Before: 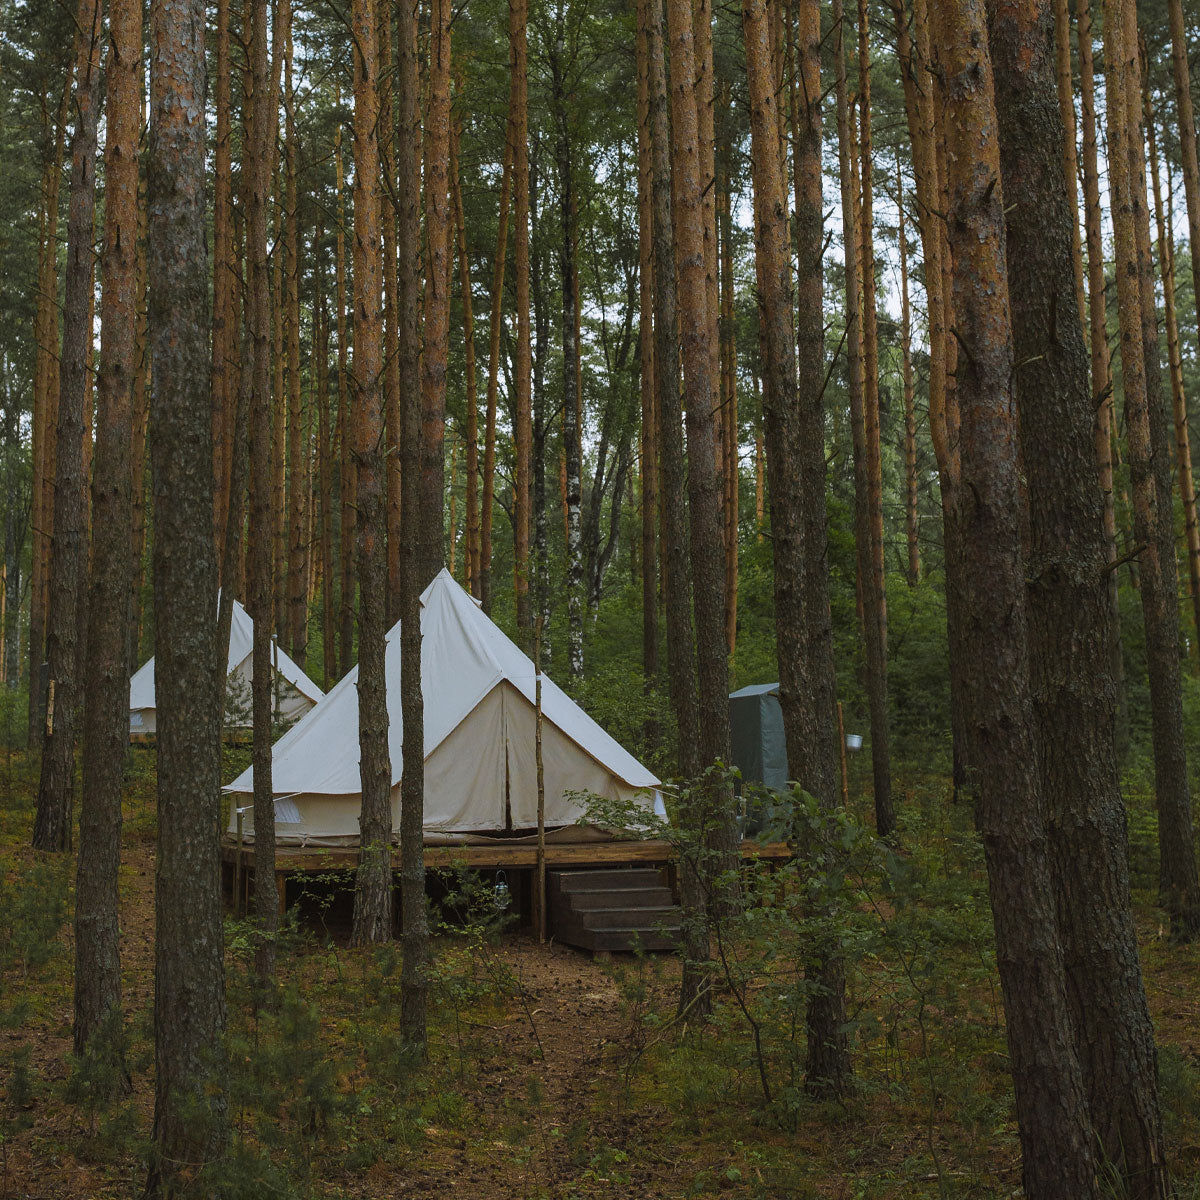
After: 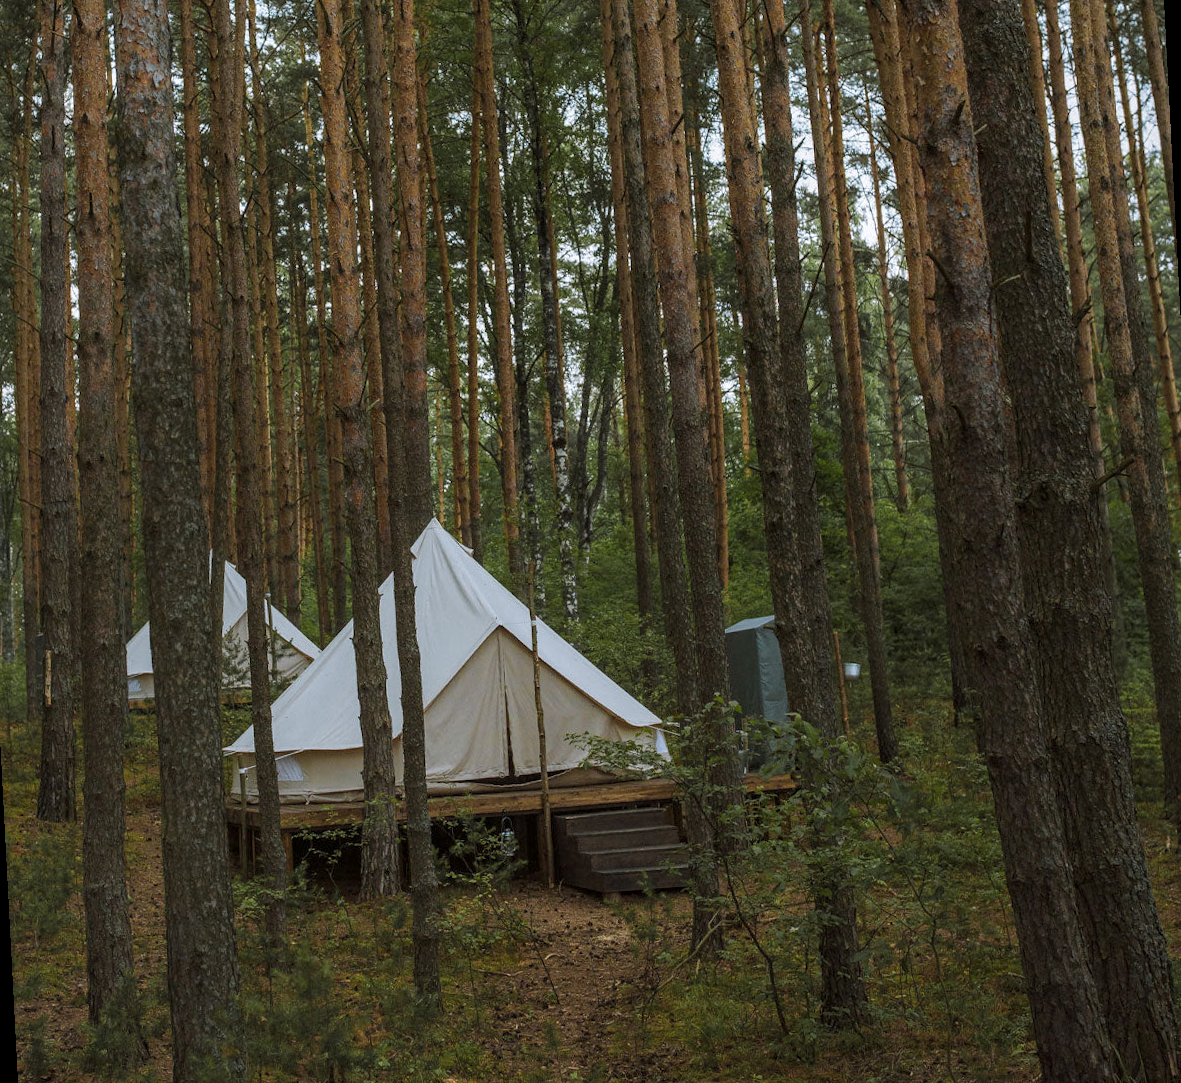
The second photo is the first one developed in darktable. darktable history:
rotate and perspective: rotation -3°, crop left 0.031, crop right 0.968, crop top 0.07, crop bottom 0.93
local contrast: on, module defaults
